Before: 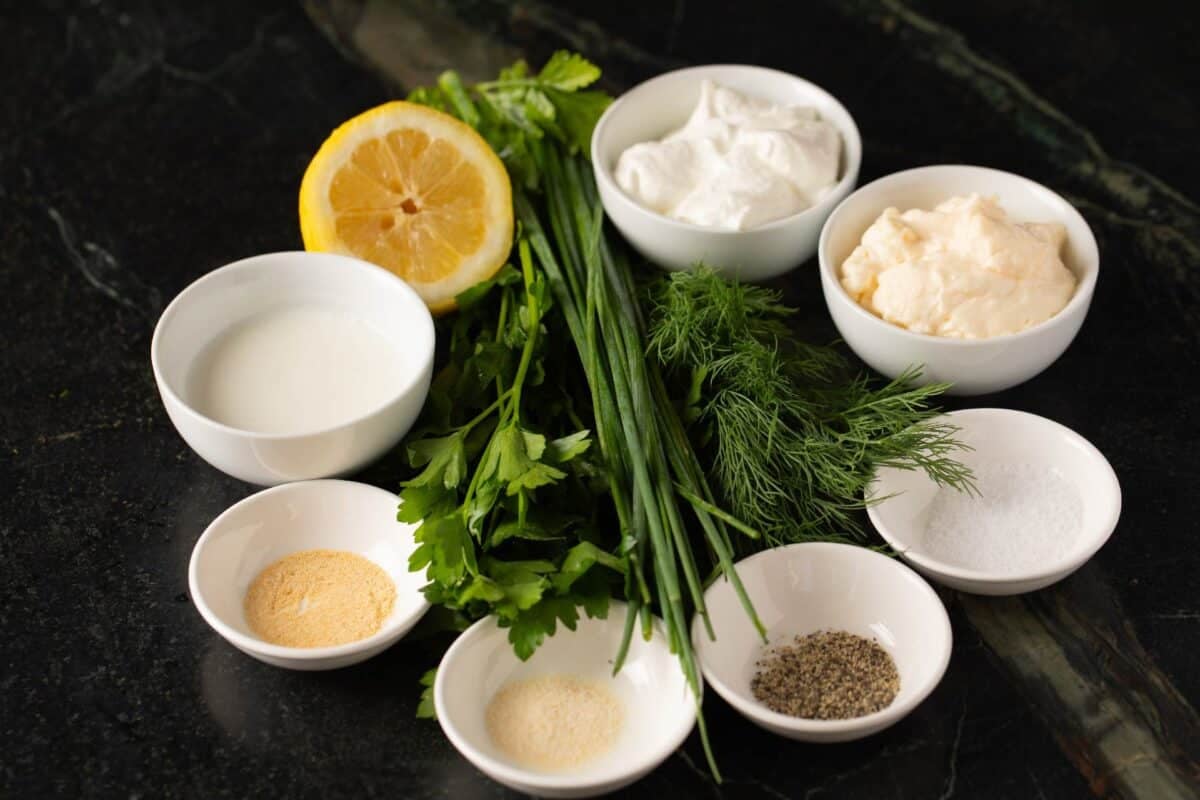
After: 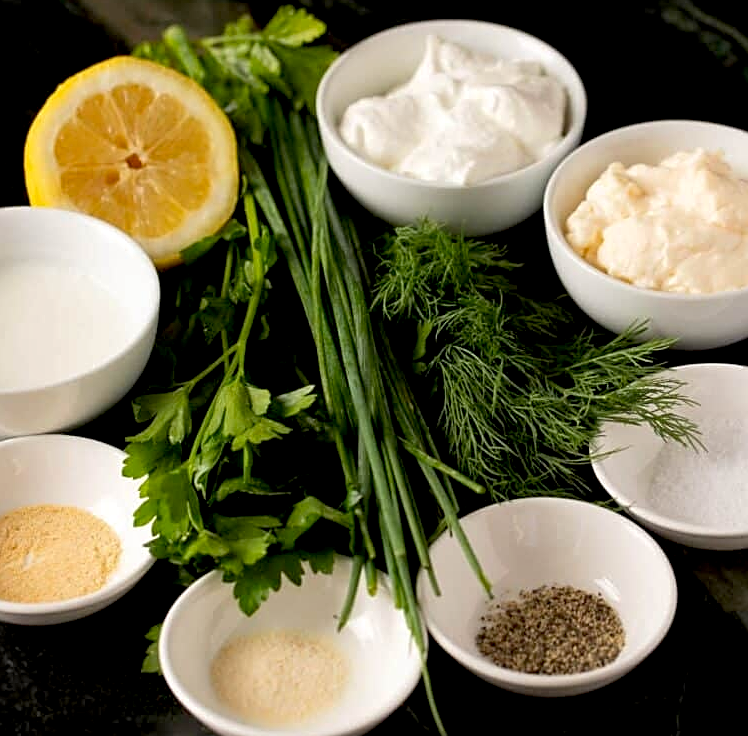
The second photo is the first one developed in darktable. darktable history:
sharpen: on, module defaults
exposure: black level correction 0.01, exposure 0.011 EV, compensate highlight preservation false
local contrast: highlights 100%, shadows 100%, detail 120%, midtone range 0.2
crop and rotate: left 22.918%, top 5.629%, right 14.711%, bottom 2.247%
